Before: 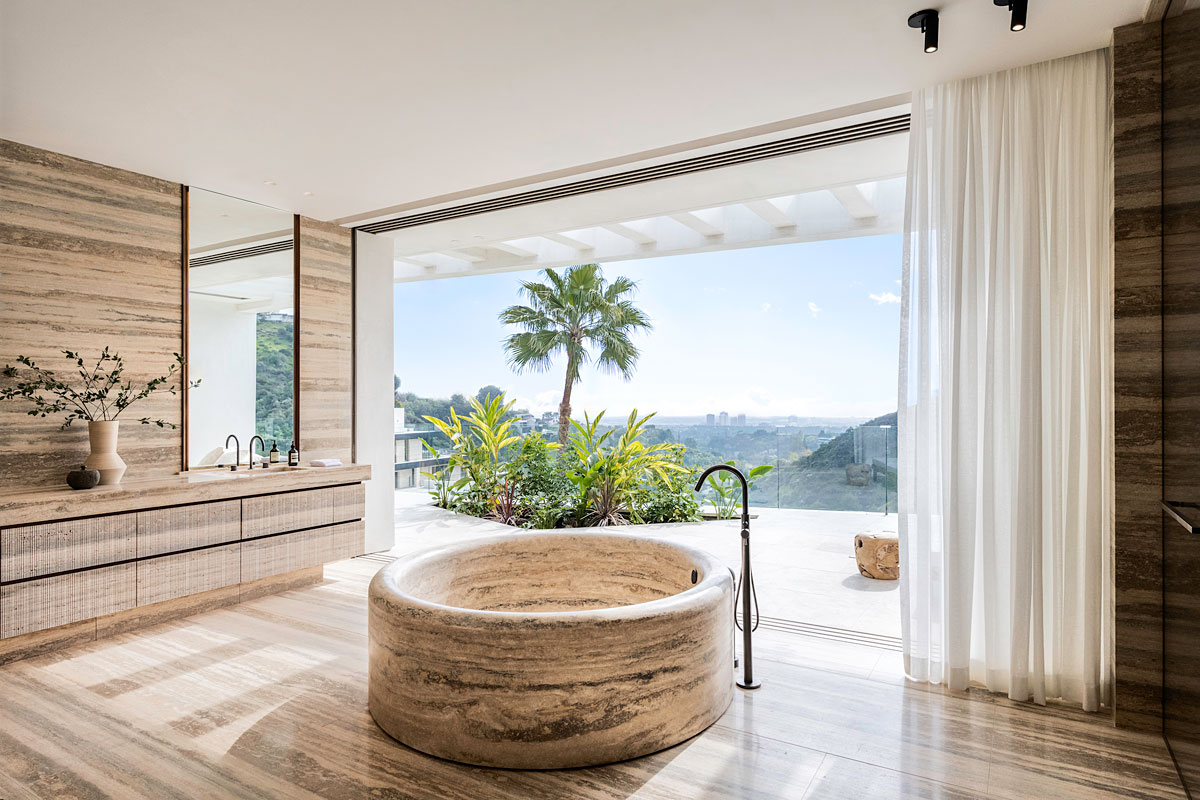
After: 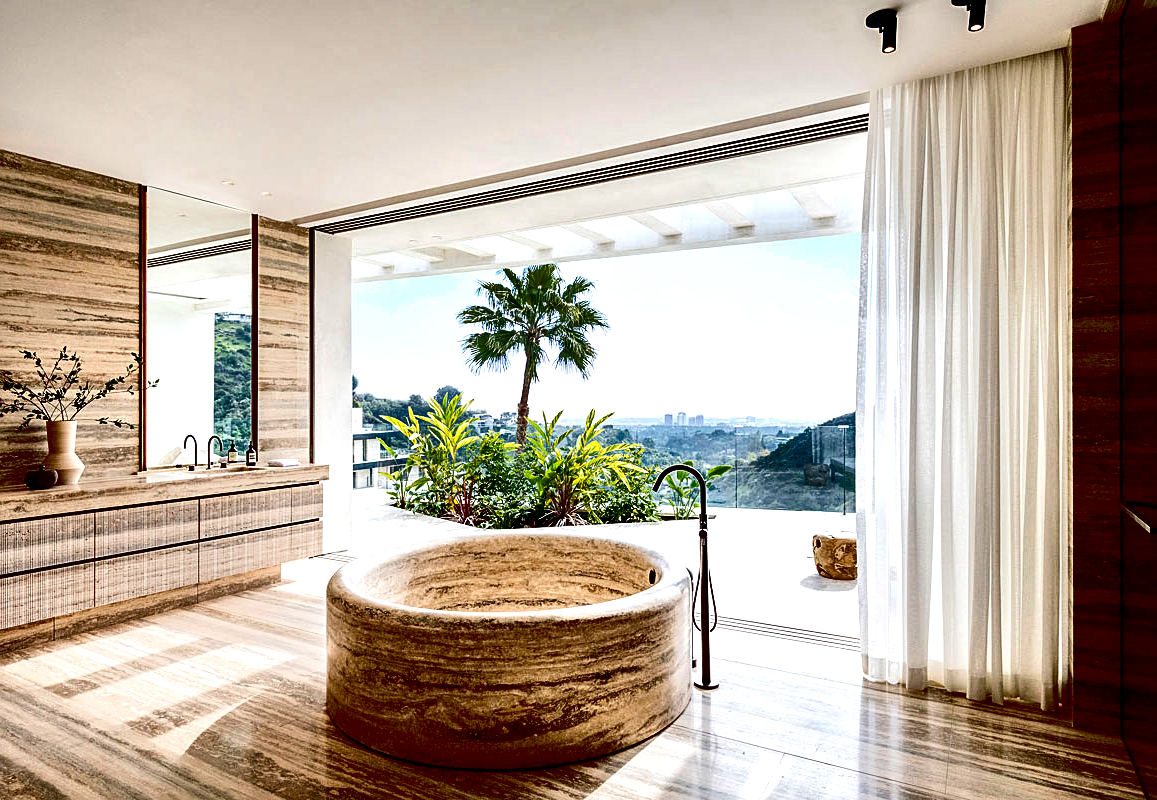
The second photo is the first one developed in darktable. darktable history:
sharpen: amount 0.212
contrast brightness saturation: contrast 0.194, brightness -0.222, saturation 0.111
local contrast: highlights 103%, shadows 98%, detail 131%, midtone range 0.2
shadows and highlights: shadows 6.54, soften with gaussian
exposure: black level correction 0.054, exposure -0.035 EV, compensate highlight preservation false
tone equalizer: -8 EV -0.402 EV, -7 EV -0.367 EV, -6 EV -0.335 EV, -5 EV -0.248 EV, -3 EV 0.242 EV, -2 EV 0.313 EV, -1 EV 0.375 EV, +0 EV 0.416 EV, smoothing diameter 24.89%, edges refinement/feathering 10.15, preserve details guided filter
contrast equalizer: y [[0.5 ×6], [0.5 ×6], [0.5 ×6], [0 ×6], [0, 0.039, 0.251, 0.29, 0.293, 0.292]], mix -0.291
crop and rotate: left 3.543%
